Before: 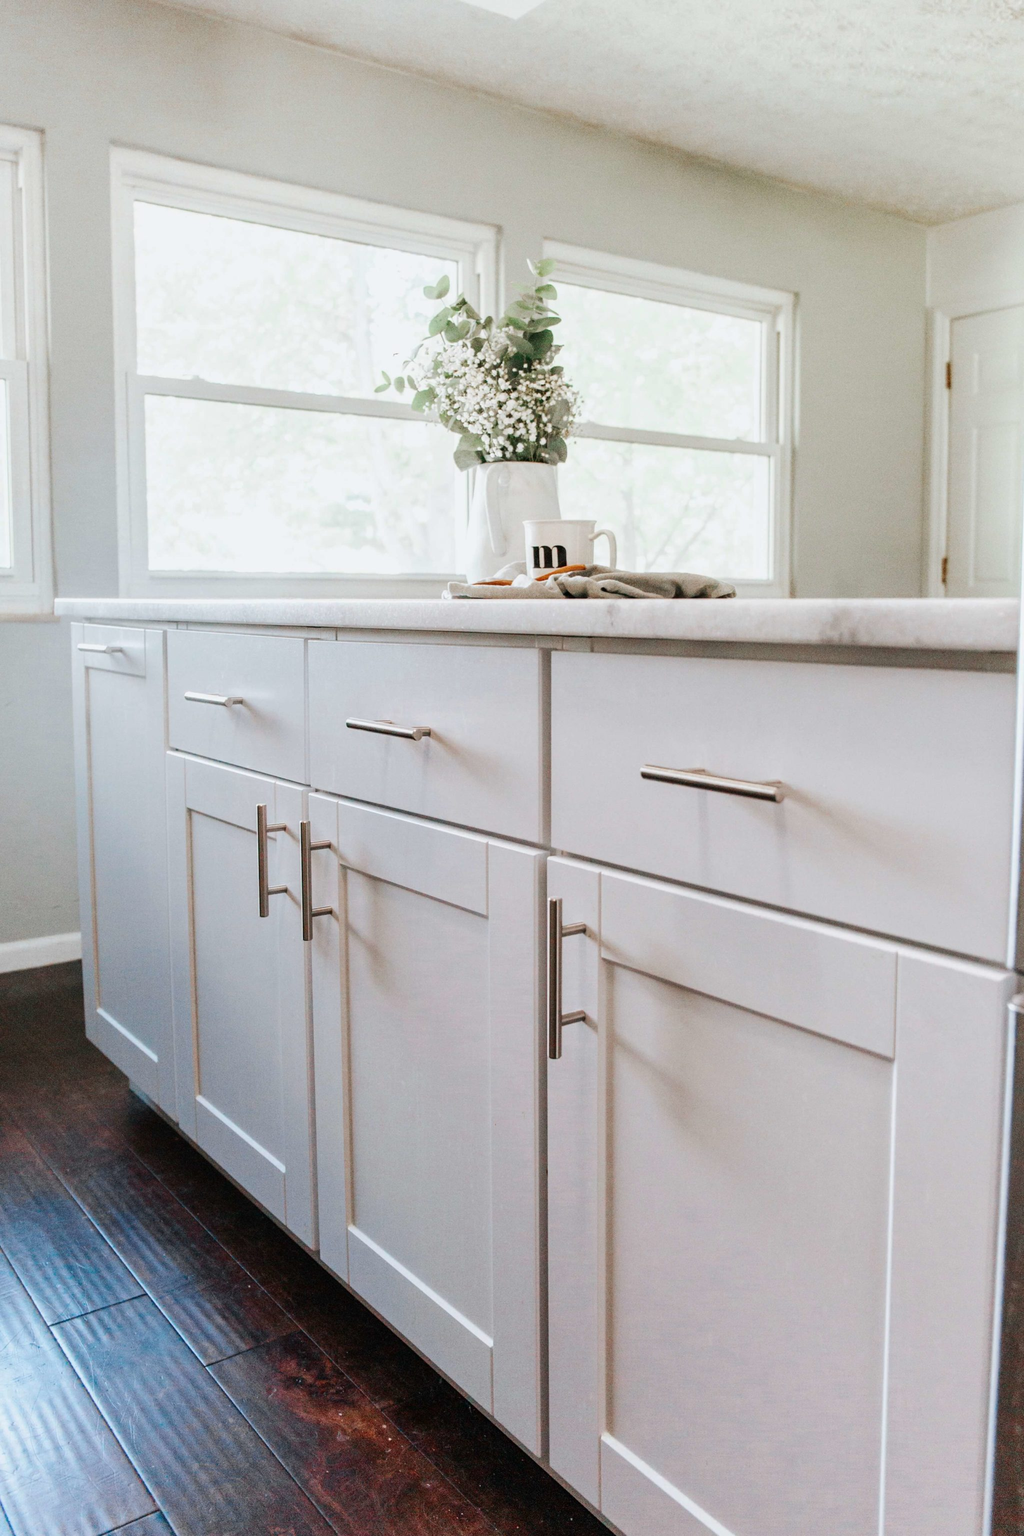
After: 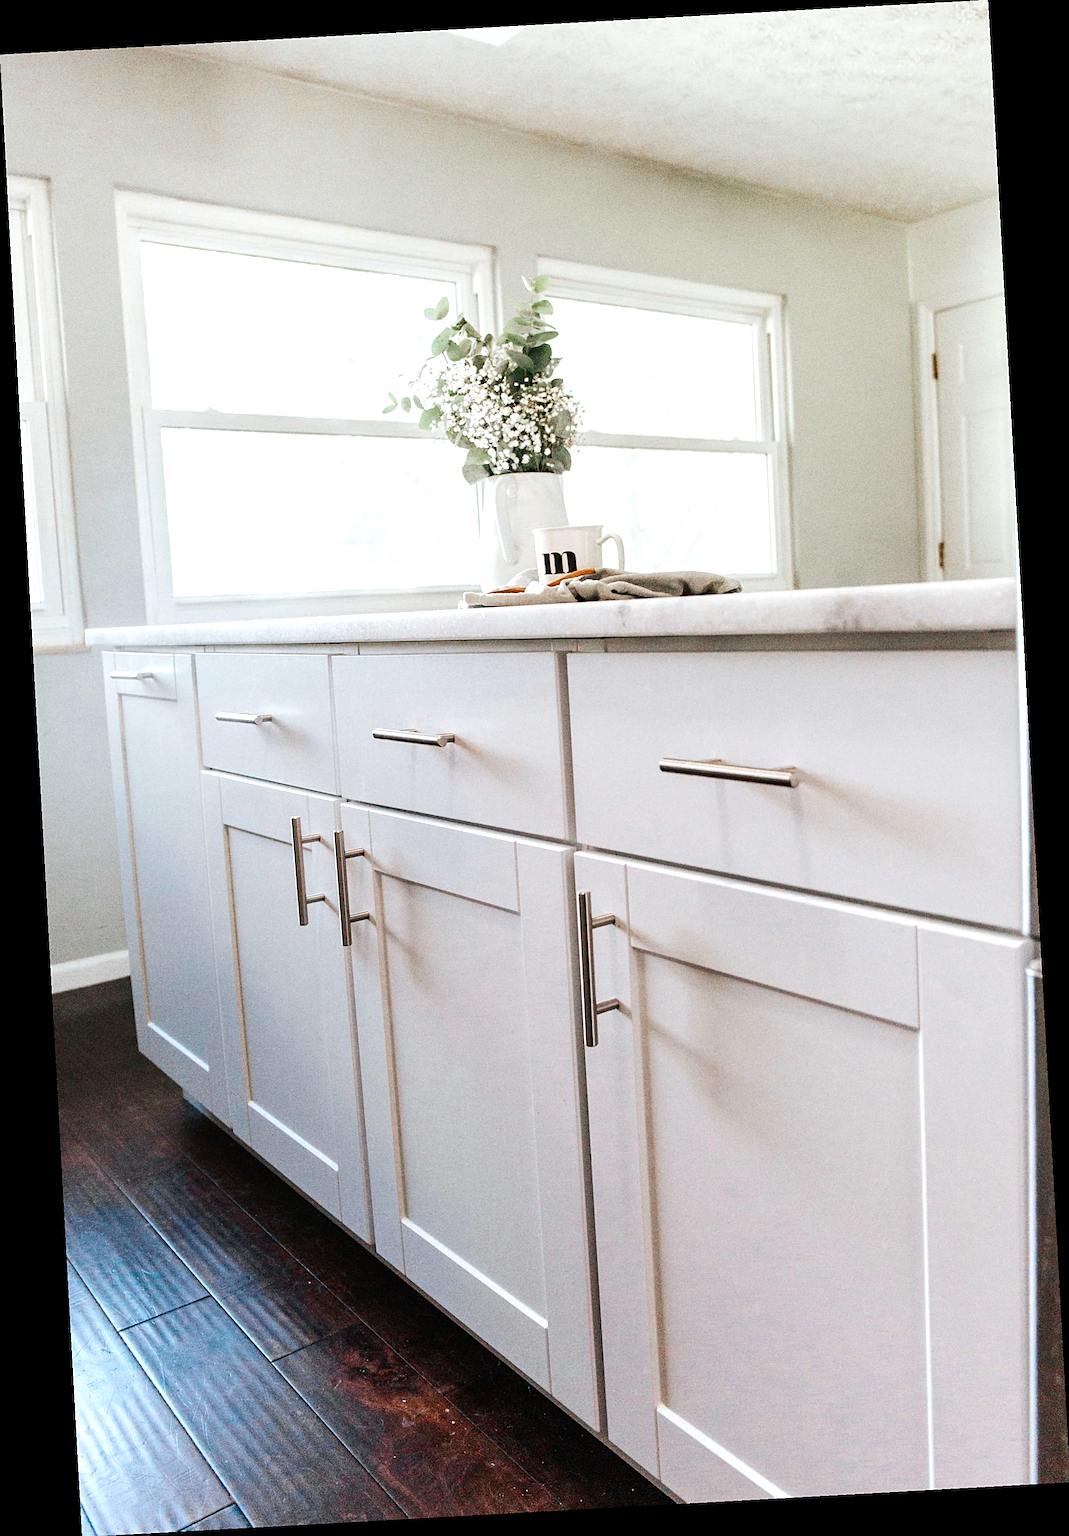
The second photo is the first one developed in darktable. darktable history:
tone equalizer: -8 EV -0.417 EV, -7 EV -0.389 EV, -6 EV -0.333 EV, -5 EV -0.222 EV, -3 EV 0.222 EV, -2 EV 0.333 EV, -1 EV 0.389 EV, +0 EV 0.417 EV, edges refinement/feathering 500, mask exposure compensation -1.57 EV, preserve details no
sharpen: on, module defaults
rotate and perspective: rotation -3.18°, automatic cropping off
grain: on, module defaults
